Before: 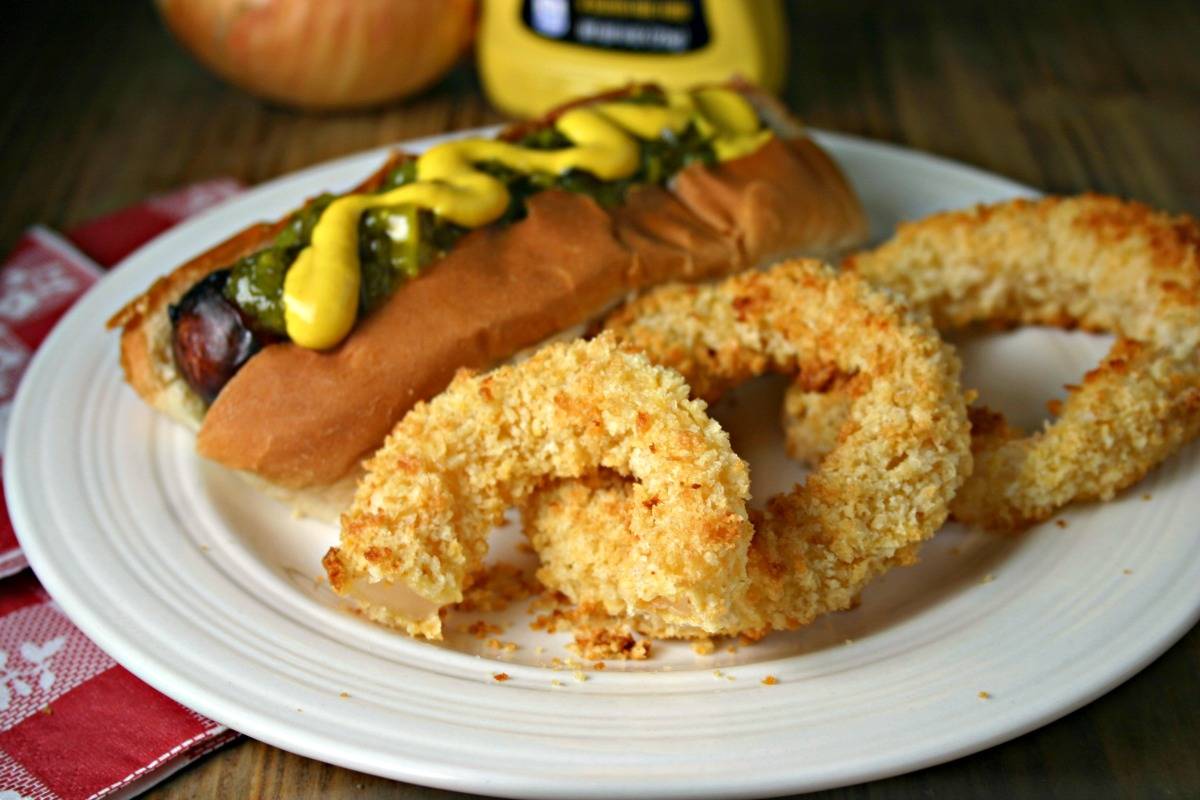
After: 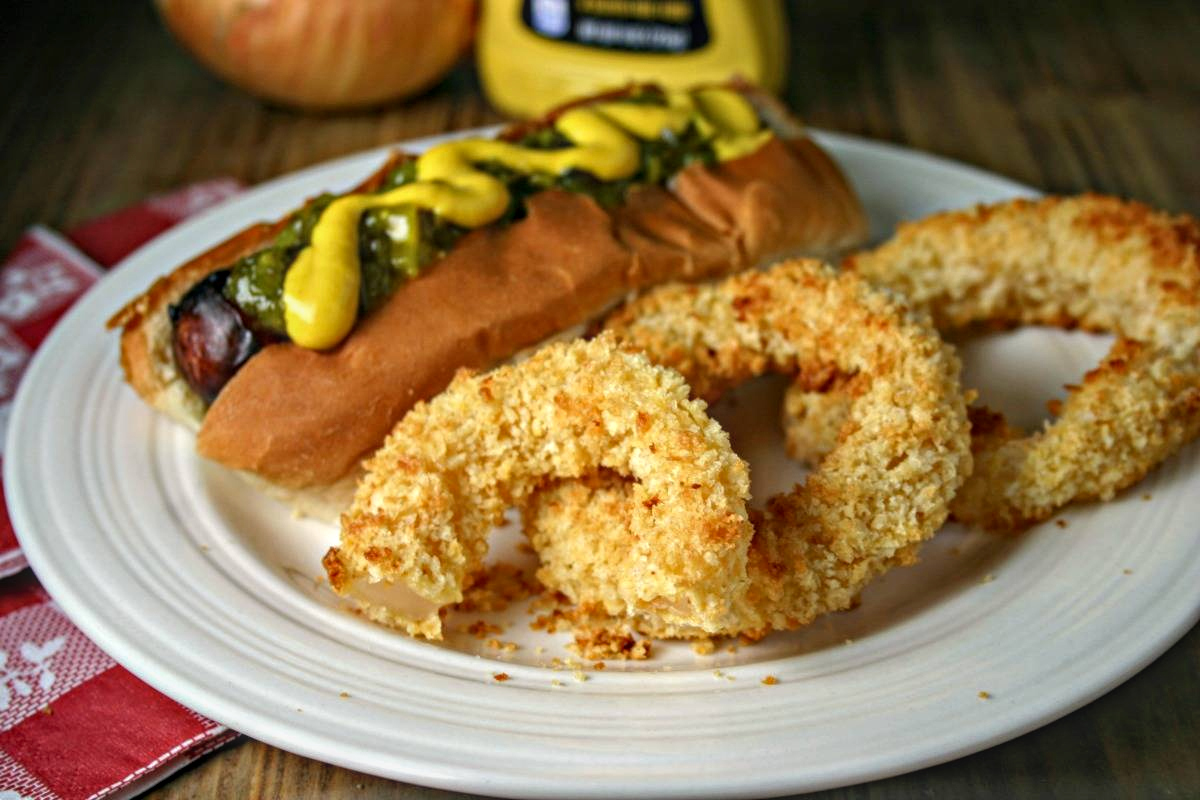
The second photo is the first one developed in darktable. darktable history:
local contrast: highlights 5%, shadows 7%, detail 133%
